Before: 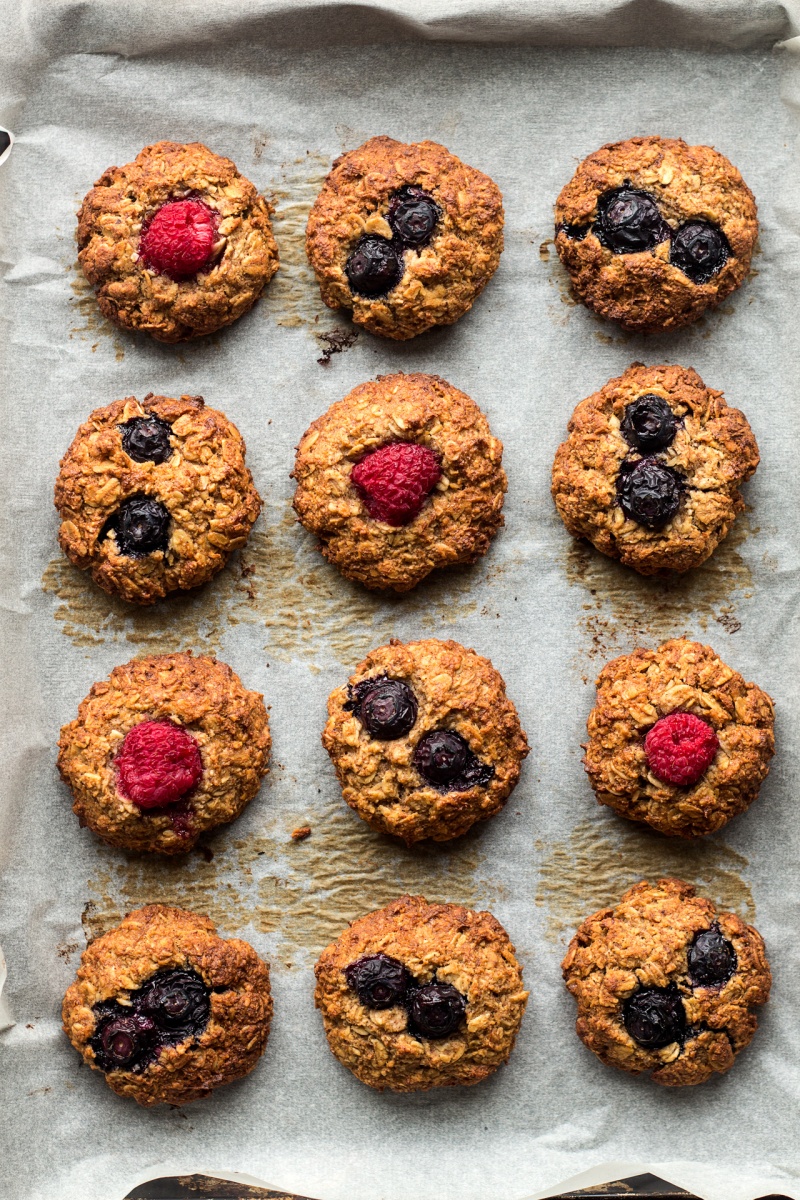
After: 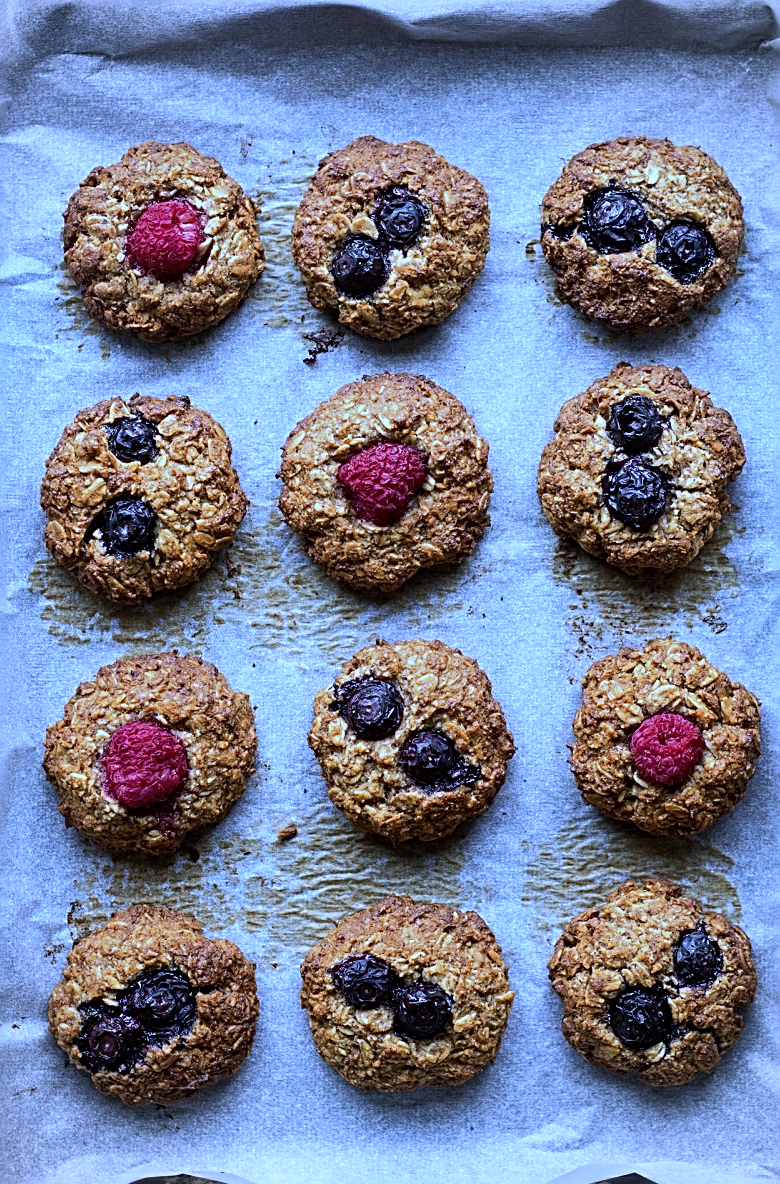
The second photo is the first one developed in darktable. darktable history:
white balance: red 0.766, blue 1.537
crop and rotate: left 1.774%, right 0.633%, bottom 1.28%
vignetting: fall-off radius 60.92%
shadows and highlights: low approximation 0.01, soften with gaussian
color zones: curves: ch1 [(0, 0.469) (0.072, 0.457) (0.243, 0.494) (0.429, 0.5) (0.571, 0.5) (0.714, 0.5) (0.857, 0.5) (1, 0.469)]; ch2 [(0, 0.499) (0.143, 0.467) (0.242, 0.436) (0.429, 0.493) (0.571, 0.5) (0.714, 0.5) (0.857, 0.5) (1, 0.499)]
sharpen: radius 2.676, amount 0.669
